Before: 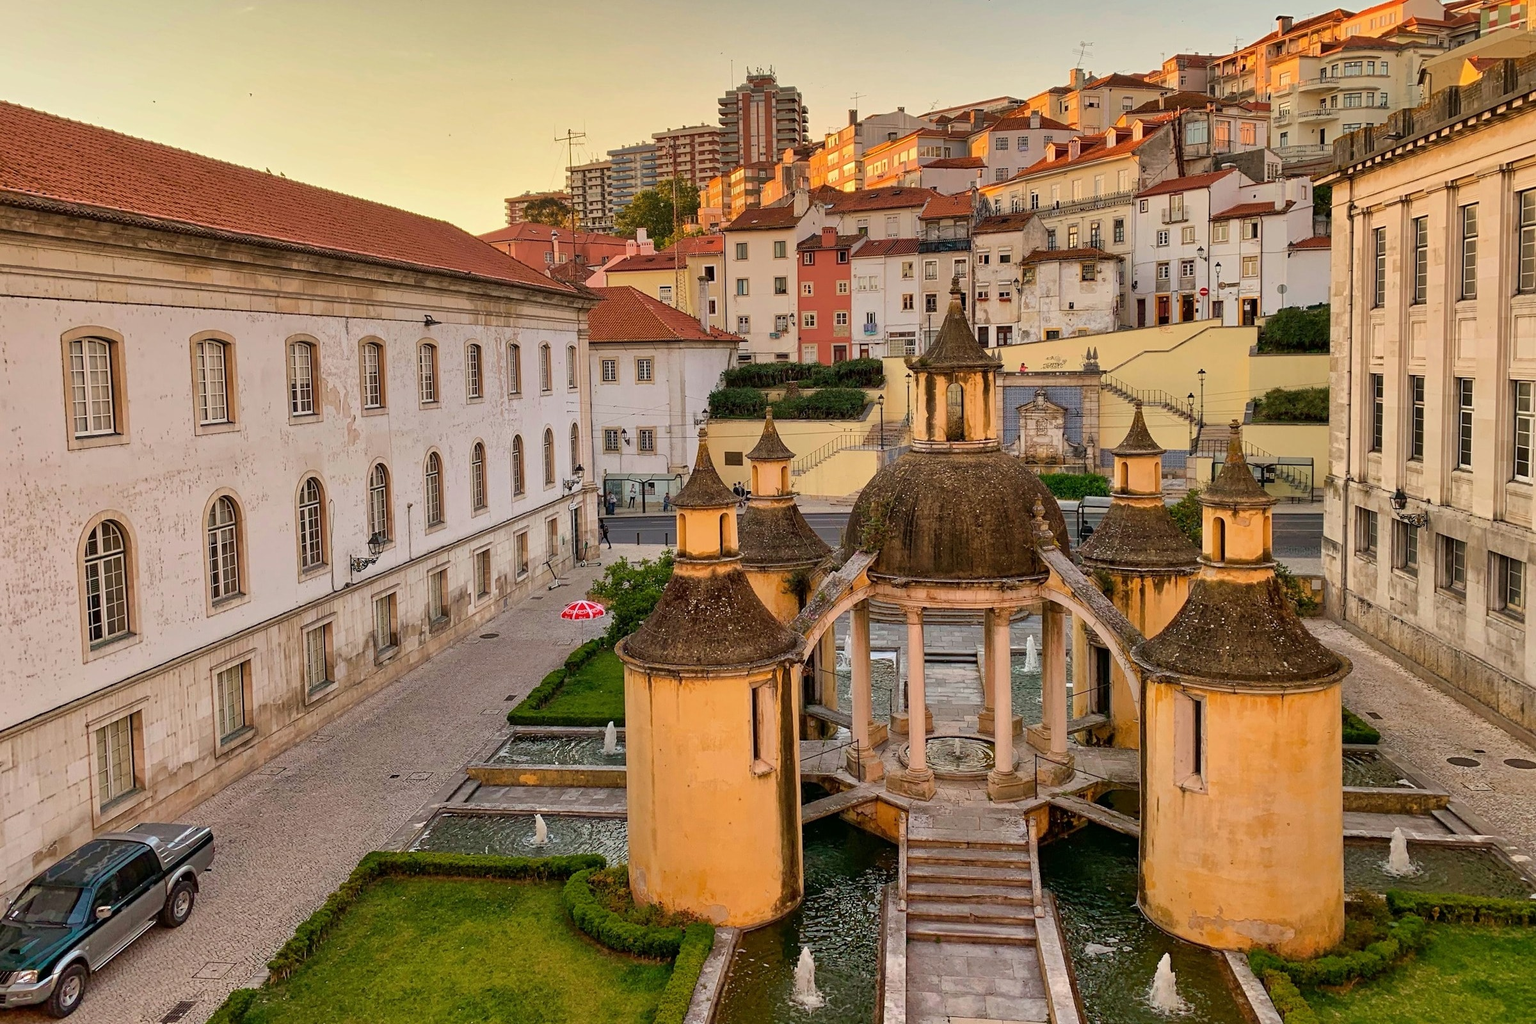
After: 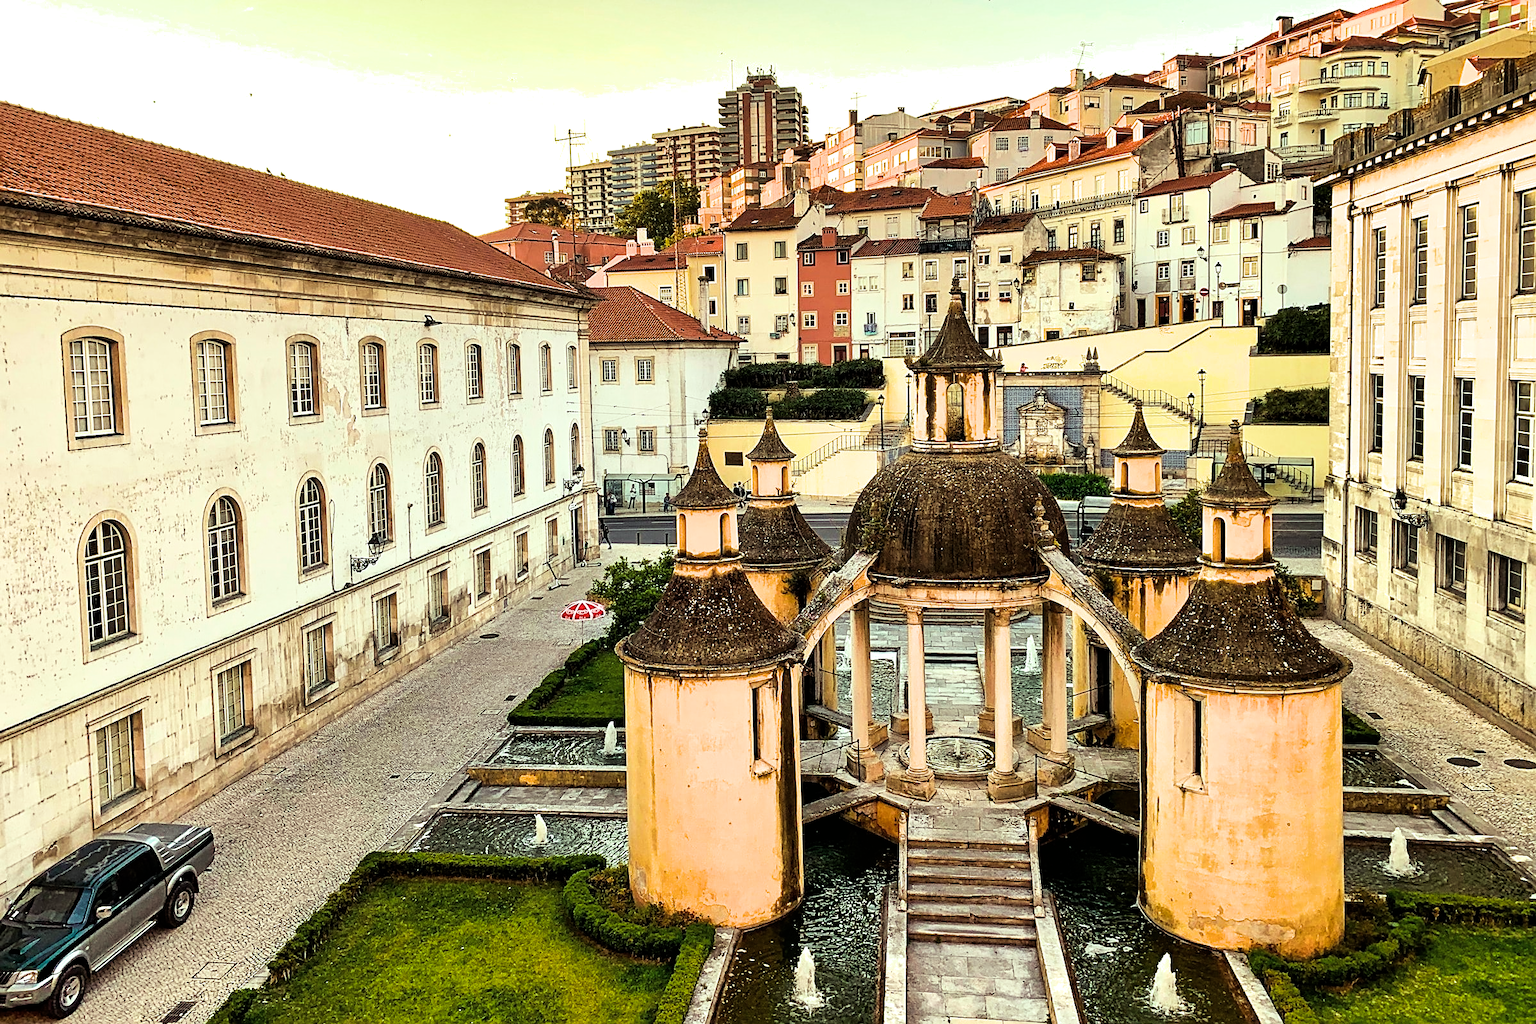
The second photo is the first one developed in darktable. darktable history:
sharpen: on, module defaults
color balance rgb: highlights gain › luminance 15.392%, highlights gain › chroma 7.03%, highlights gain › hue 124.69°, perceptual saturation grading › global saturation 0.64%, perceptual brilliance grading › highlights 74.477%, perceptual brilliance grading › shadows -29.197%
filmic rgb: black relative exposure -7.65 EV, white relative exposure 4.56 EV, hardness 3.61, iterations of high-quality reconstruction 0
